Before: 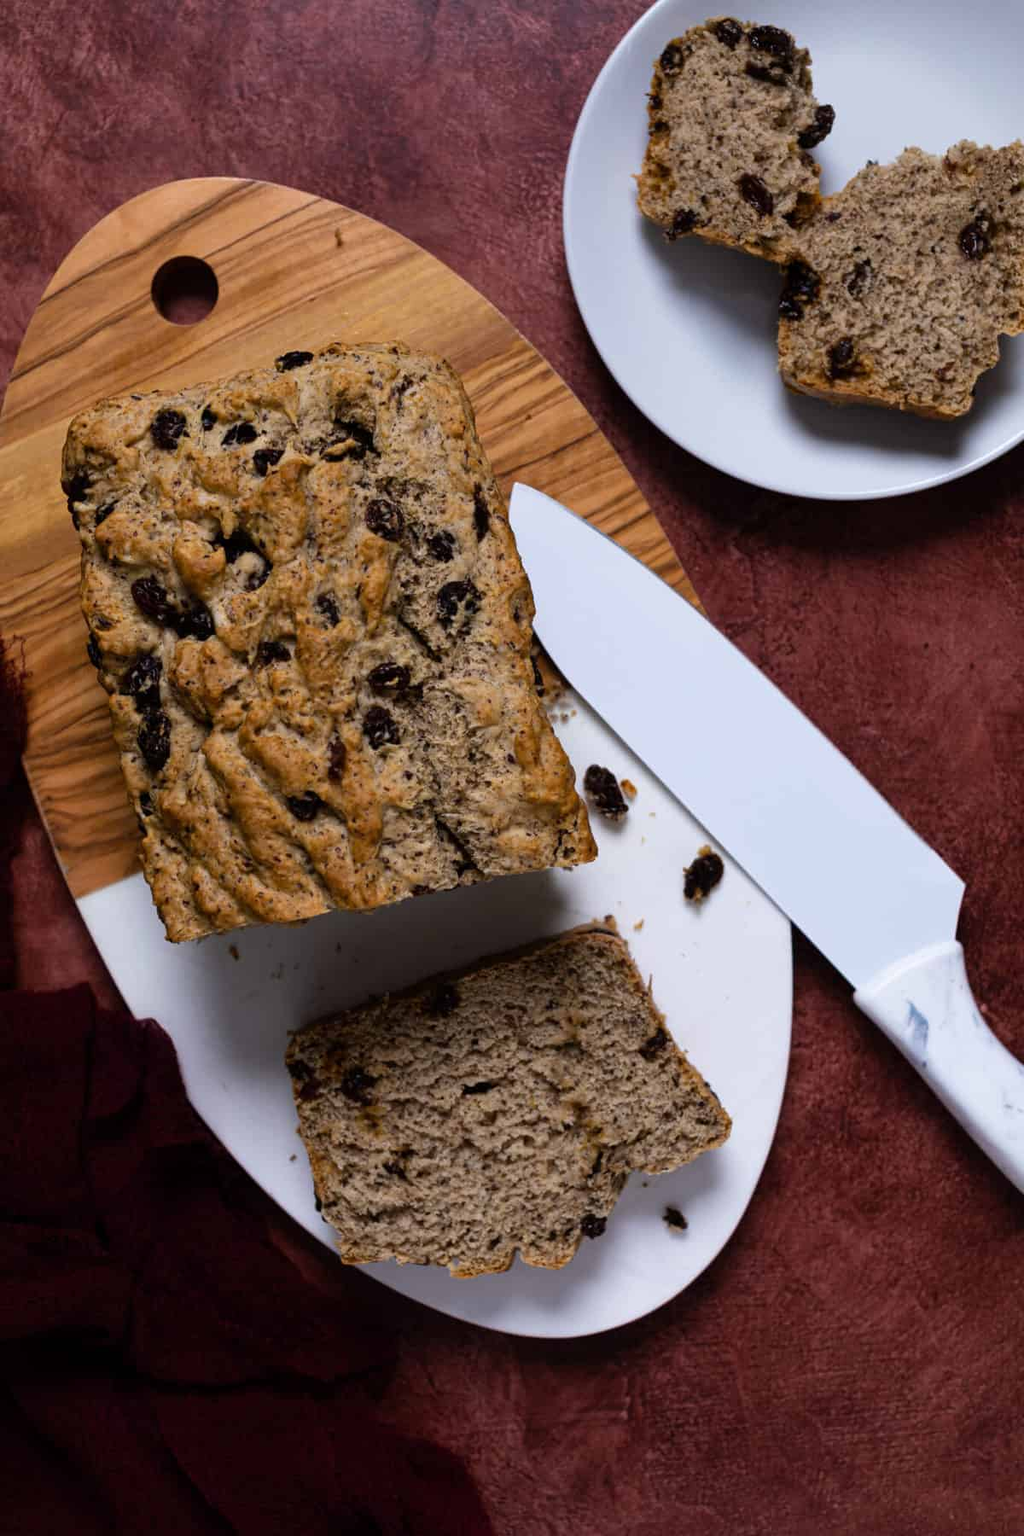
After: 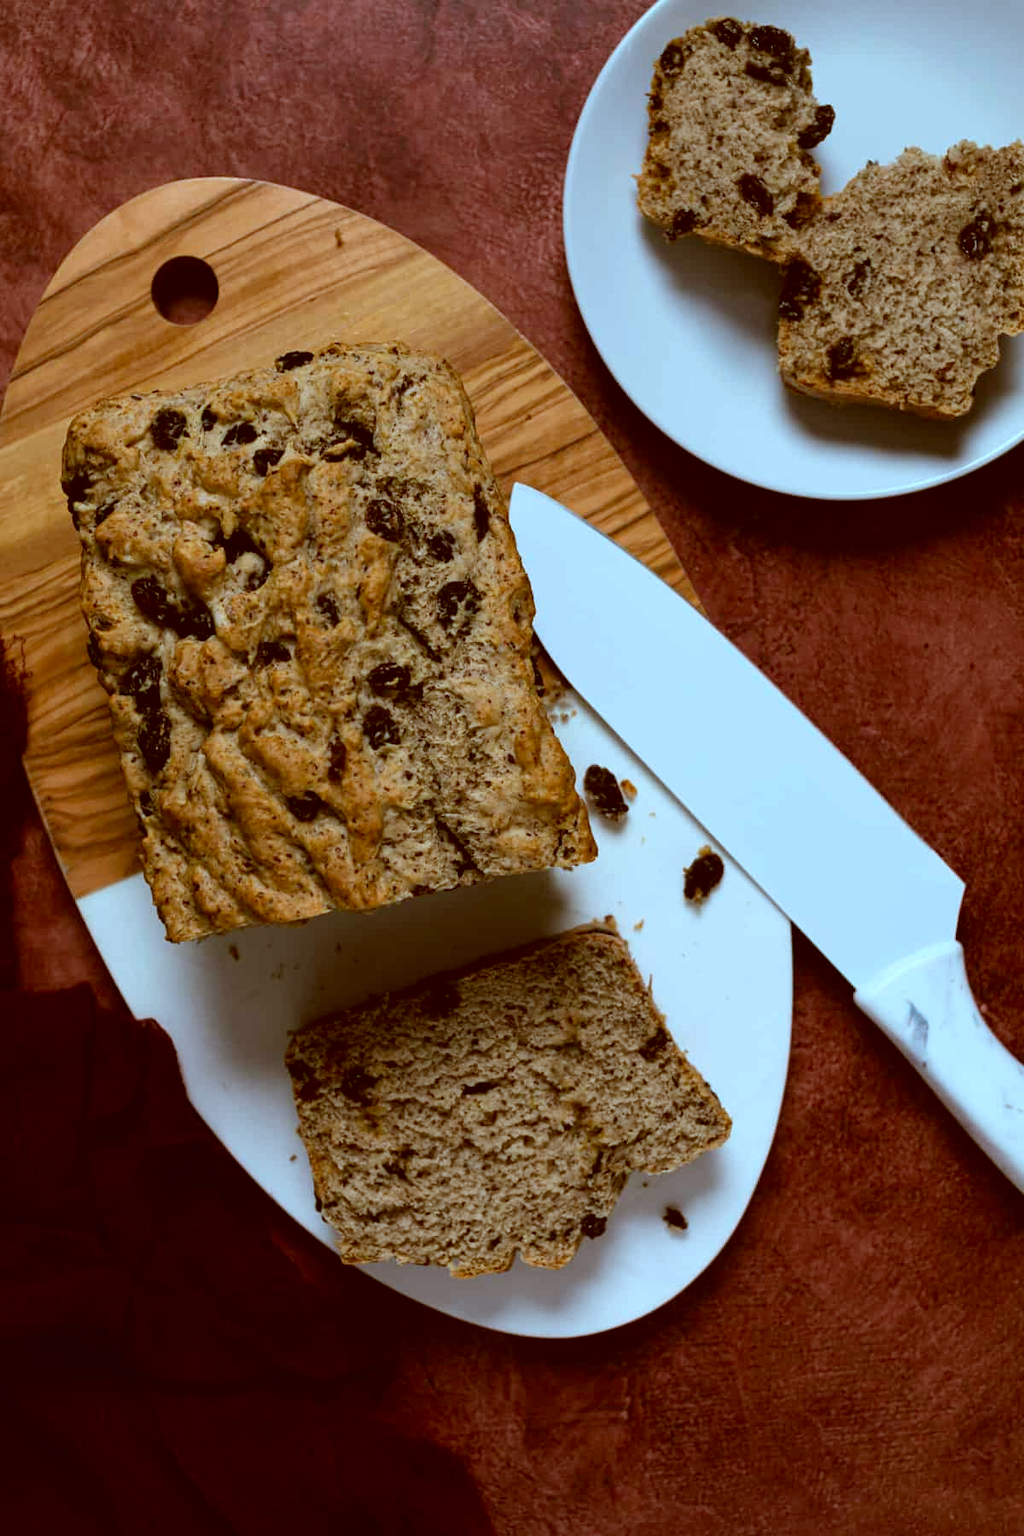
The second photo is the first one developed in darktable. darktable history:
color correction: highlights a* -14.41, highlights b* -16.05, shadows a* 10.25, shadows b* 28.77
